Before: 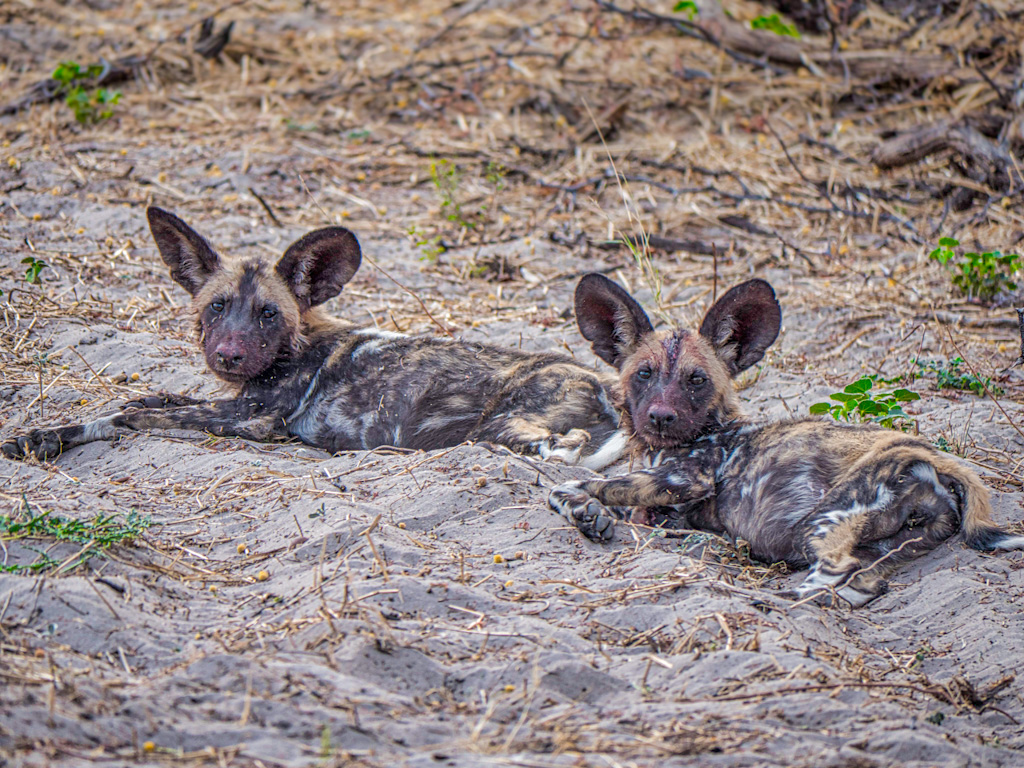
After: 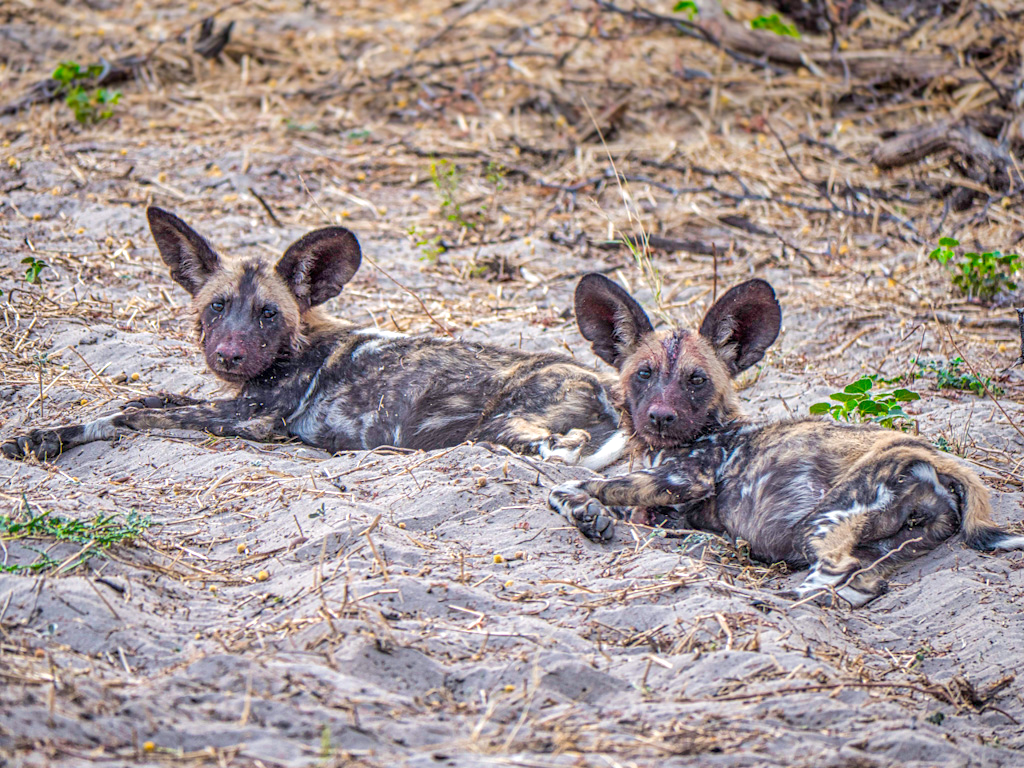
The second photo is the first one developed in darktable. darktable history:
exposure: exposure 0.371 EV, compensate highlight preservation false
